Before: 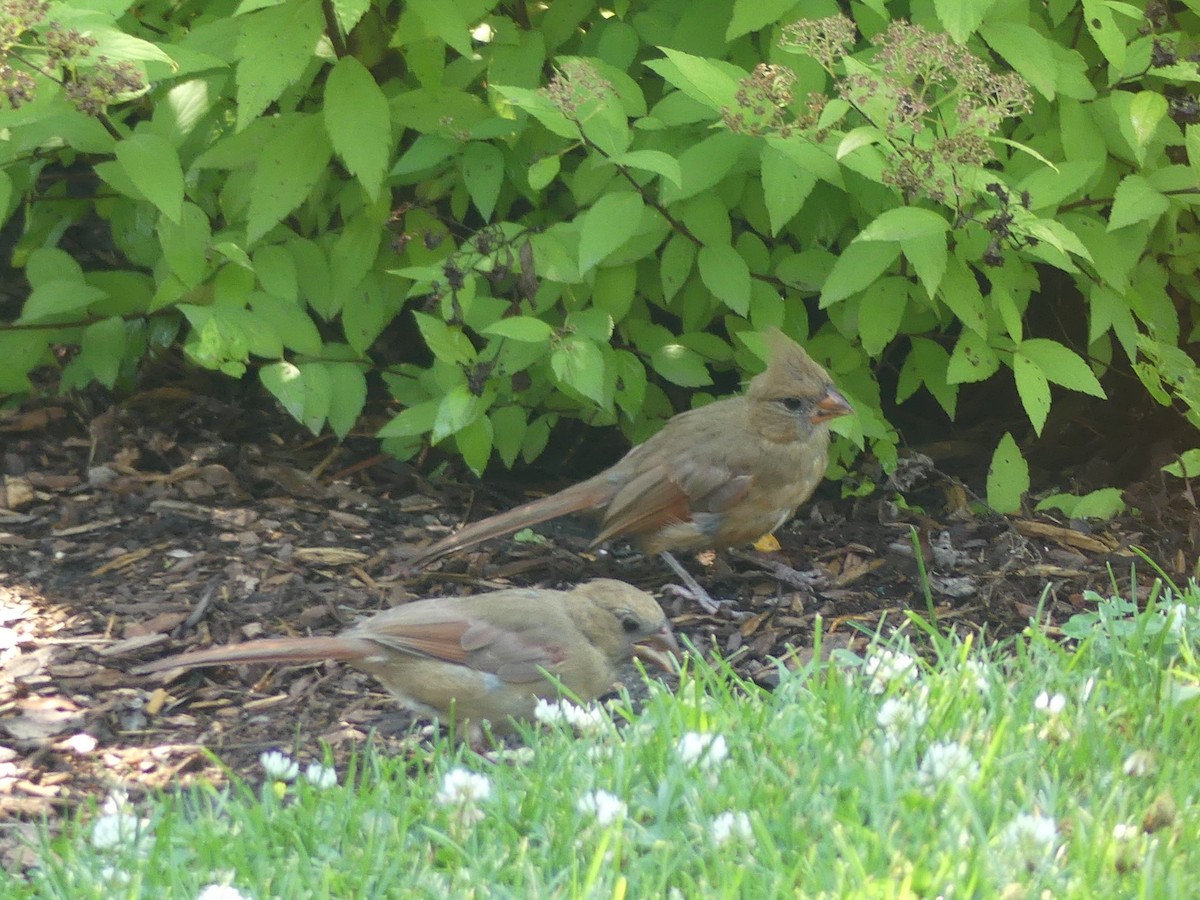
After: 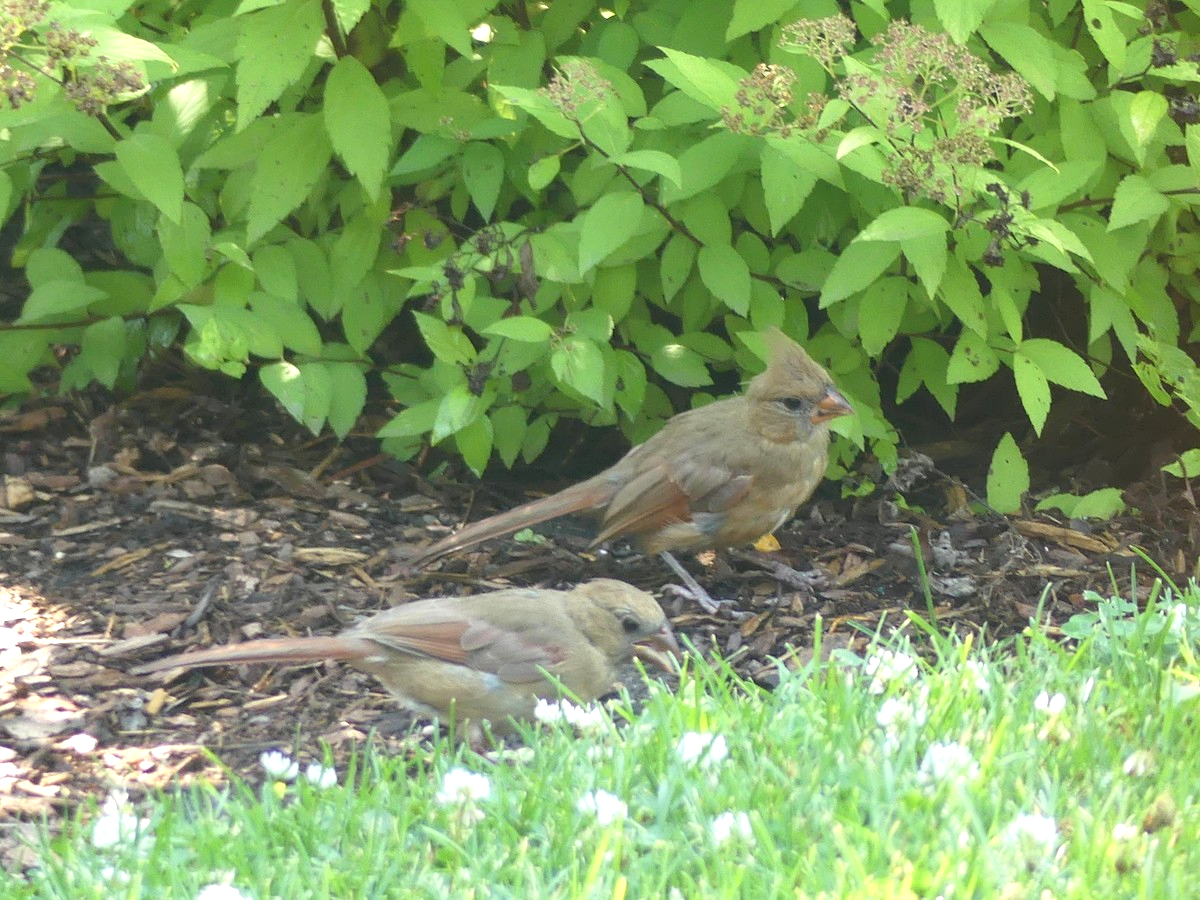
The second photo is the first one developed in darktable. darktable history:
exposure: exposure 0.477 EV, compensate highlight preservation false
